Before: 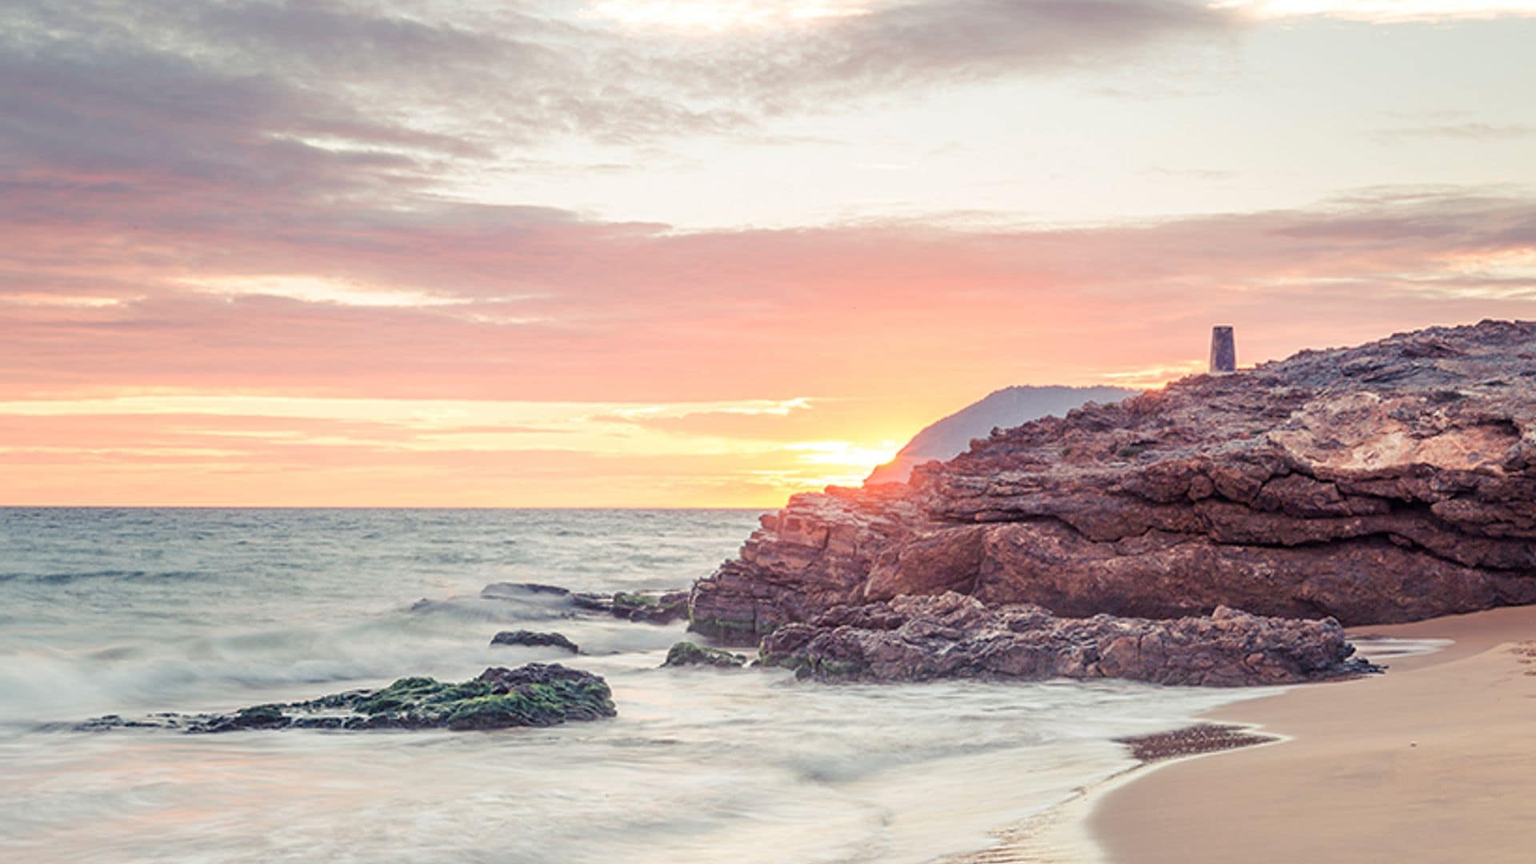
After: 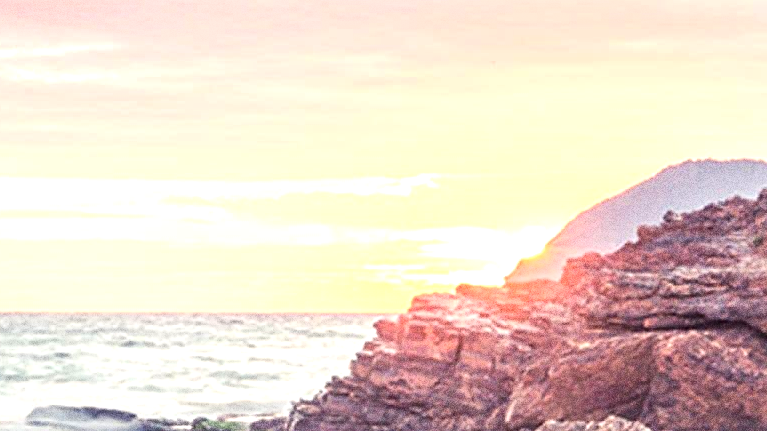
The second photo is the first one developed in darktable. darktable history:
crop: left 30%, top 30%, right 30%, bottom 30%
exposure: black level correction 0, exposure 0.9 EV, compensate exposure bias true, compensate highlight preservation false
white balance: red 1, blue 1
grain: strength 49.07%
